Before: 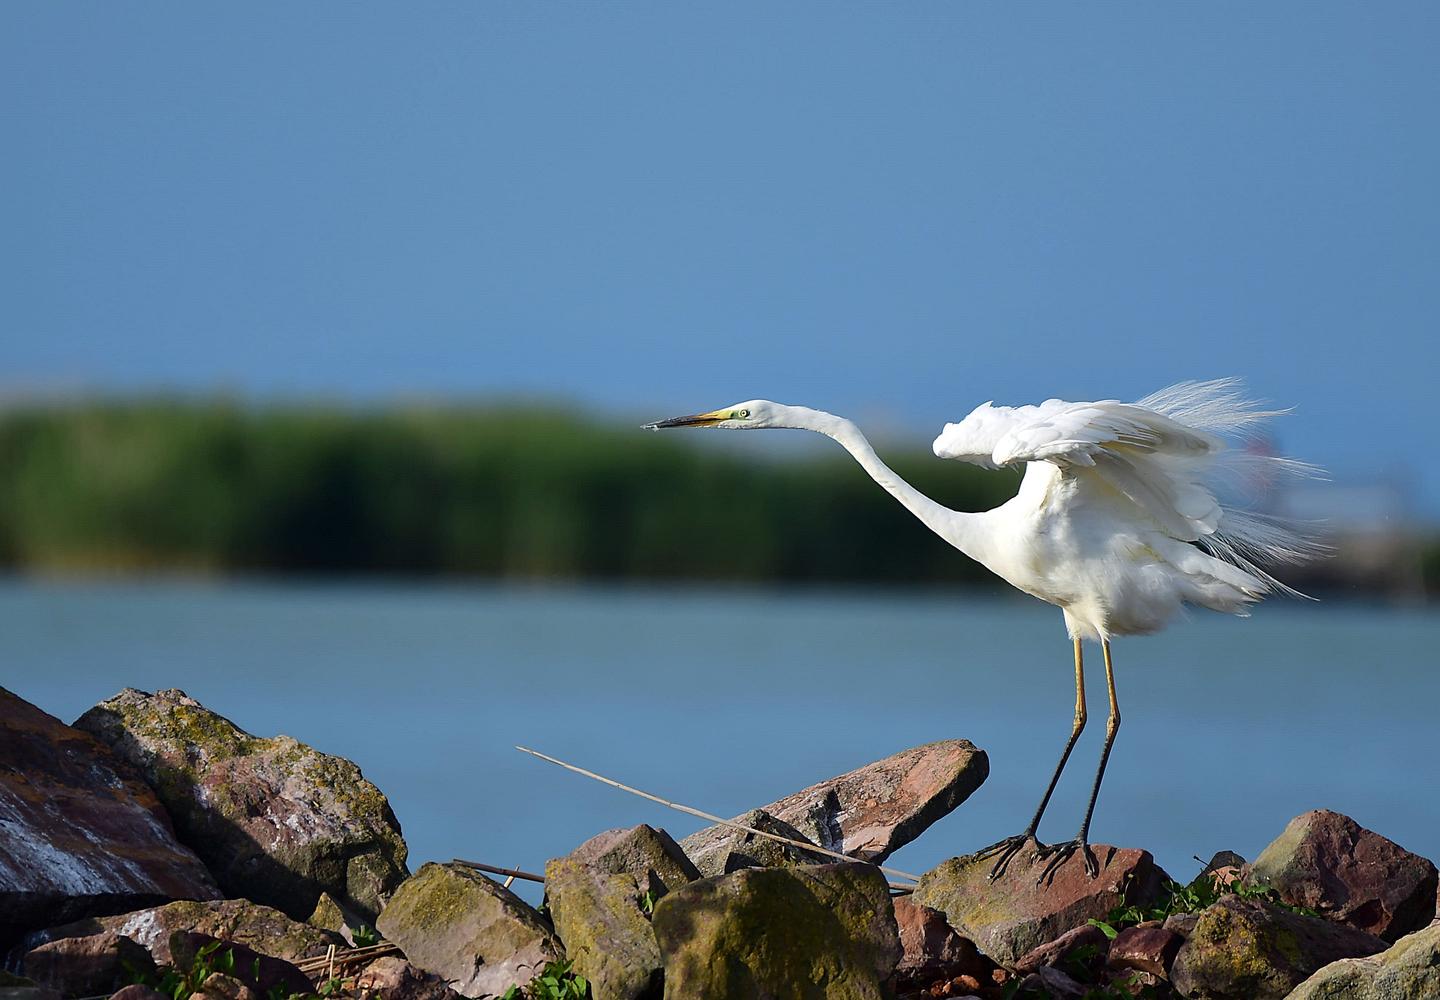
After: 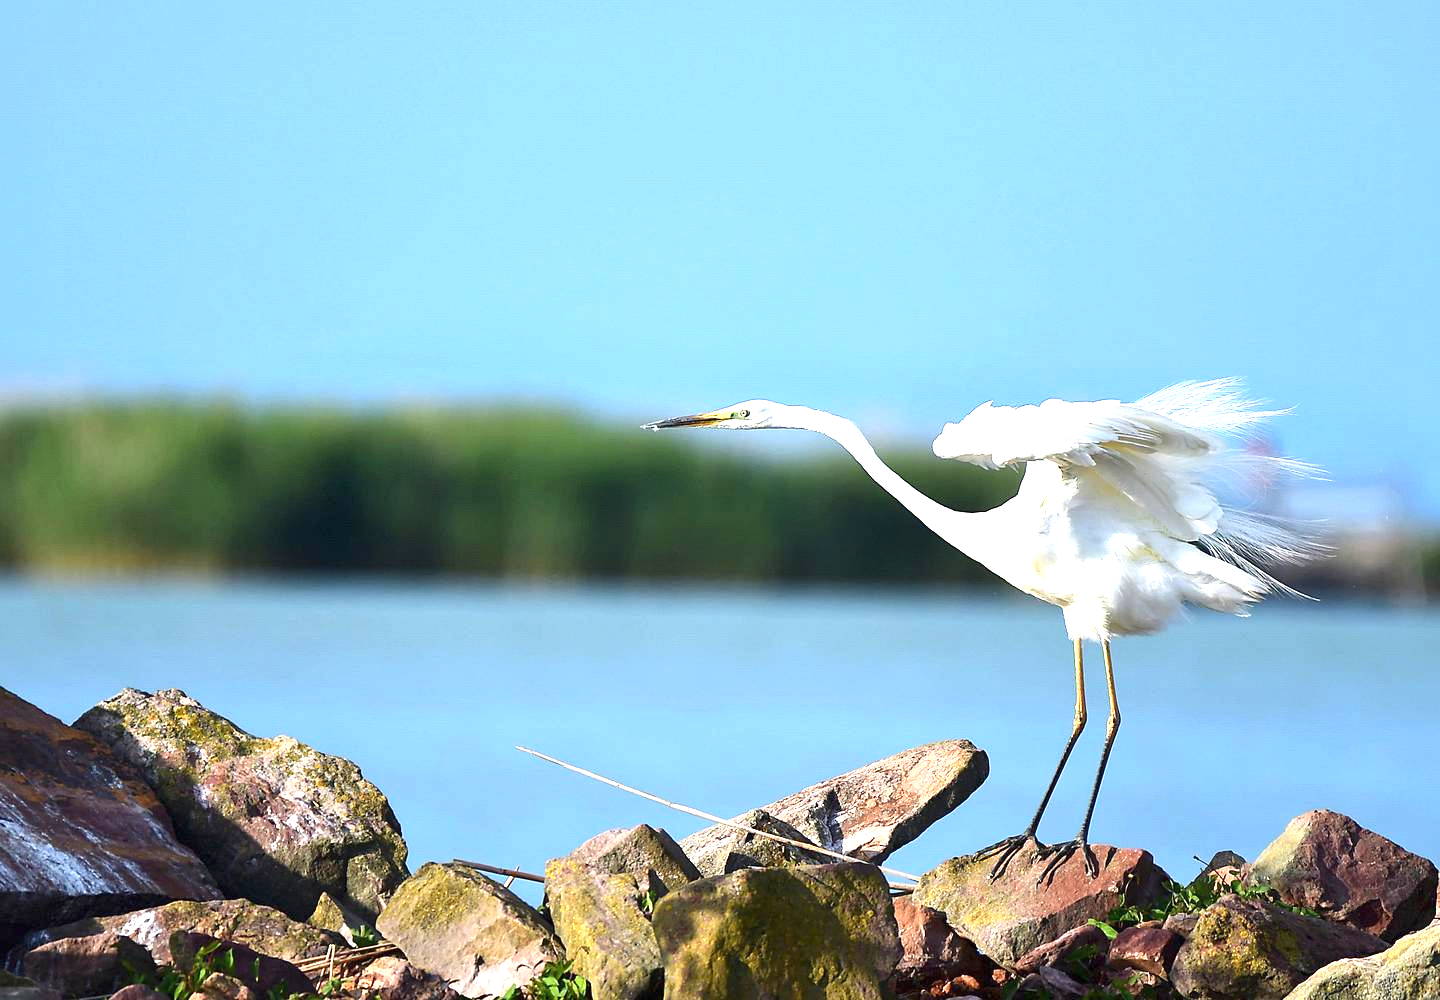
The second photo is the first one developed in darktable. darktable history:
exposure: black level correction 0, exposure 1.55 EV, compensate exposure bias true, compensate highlight preservation false
levels: mode automatic
